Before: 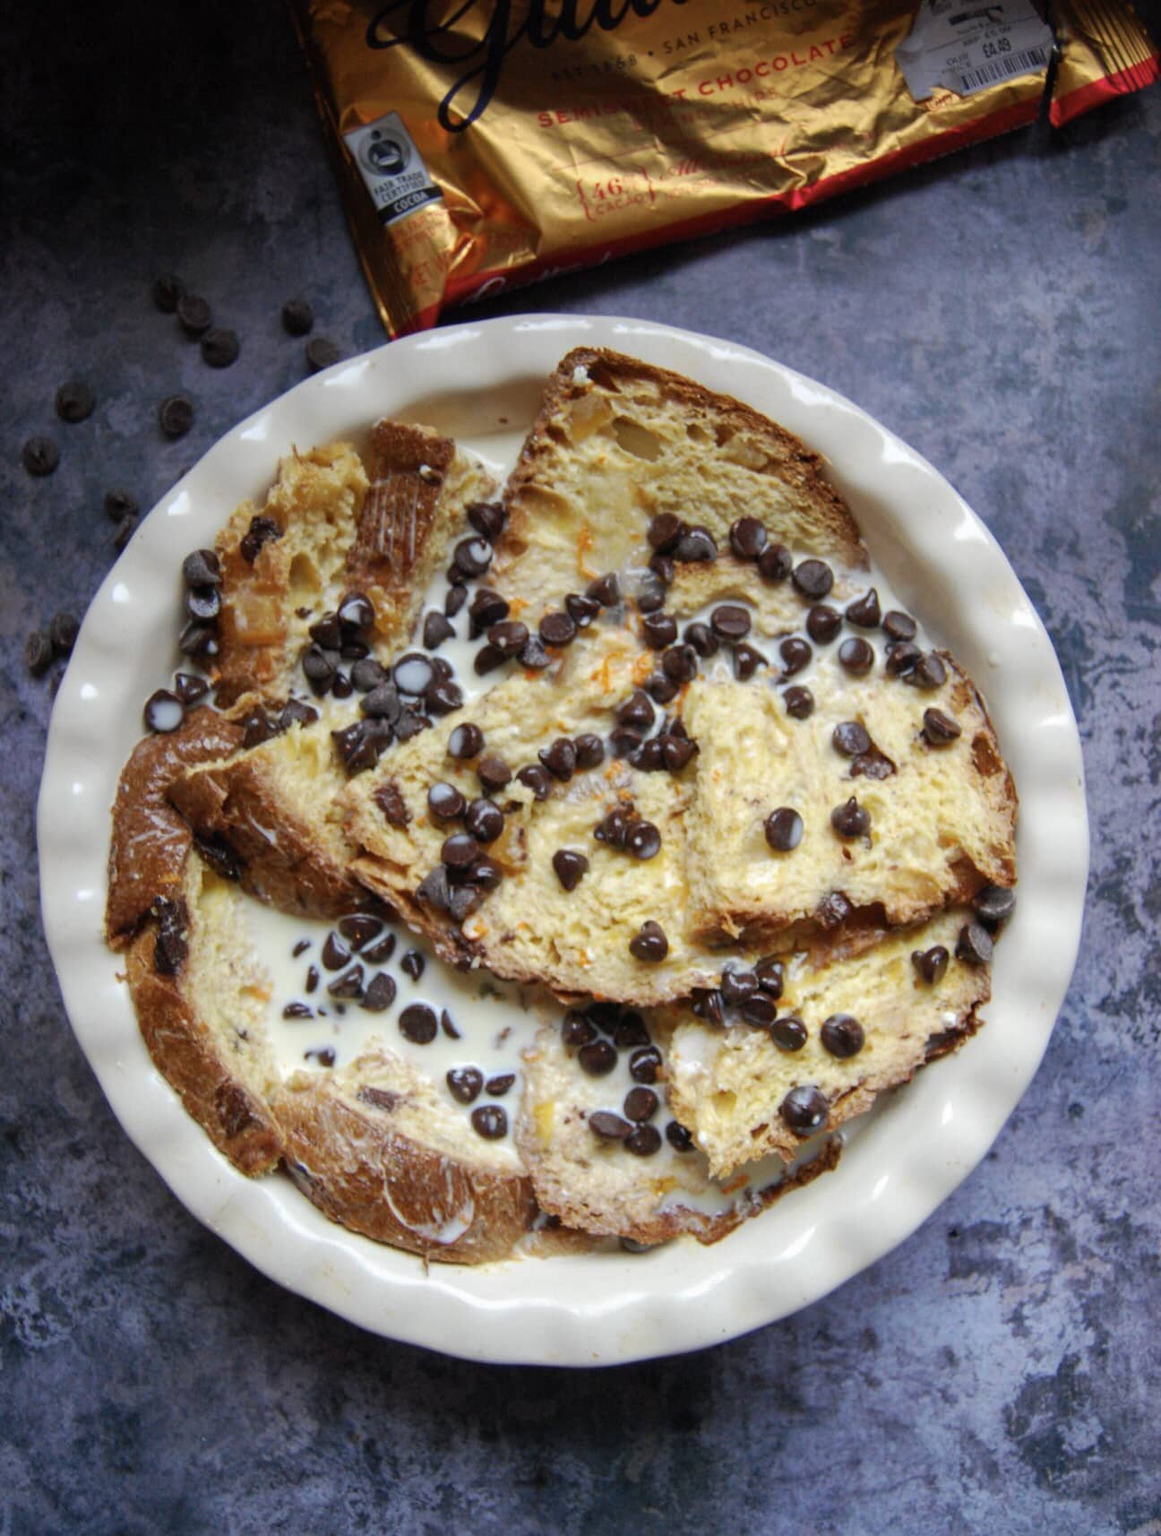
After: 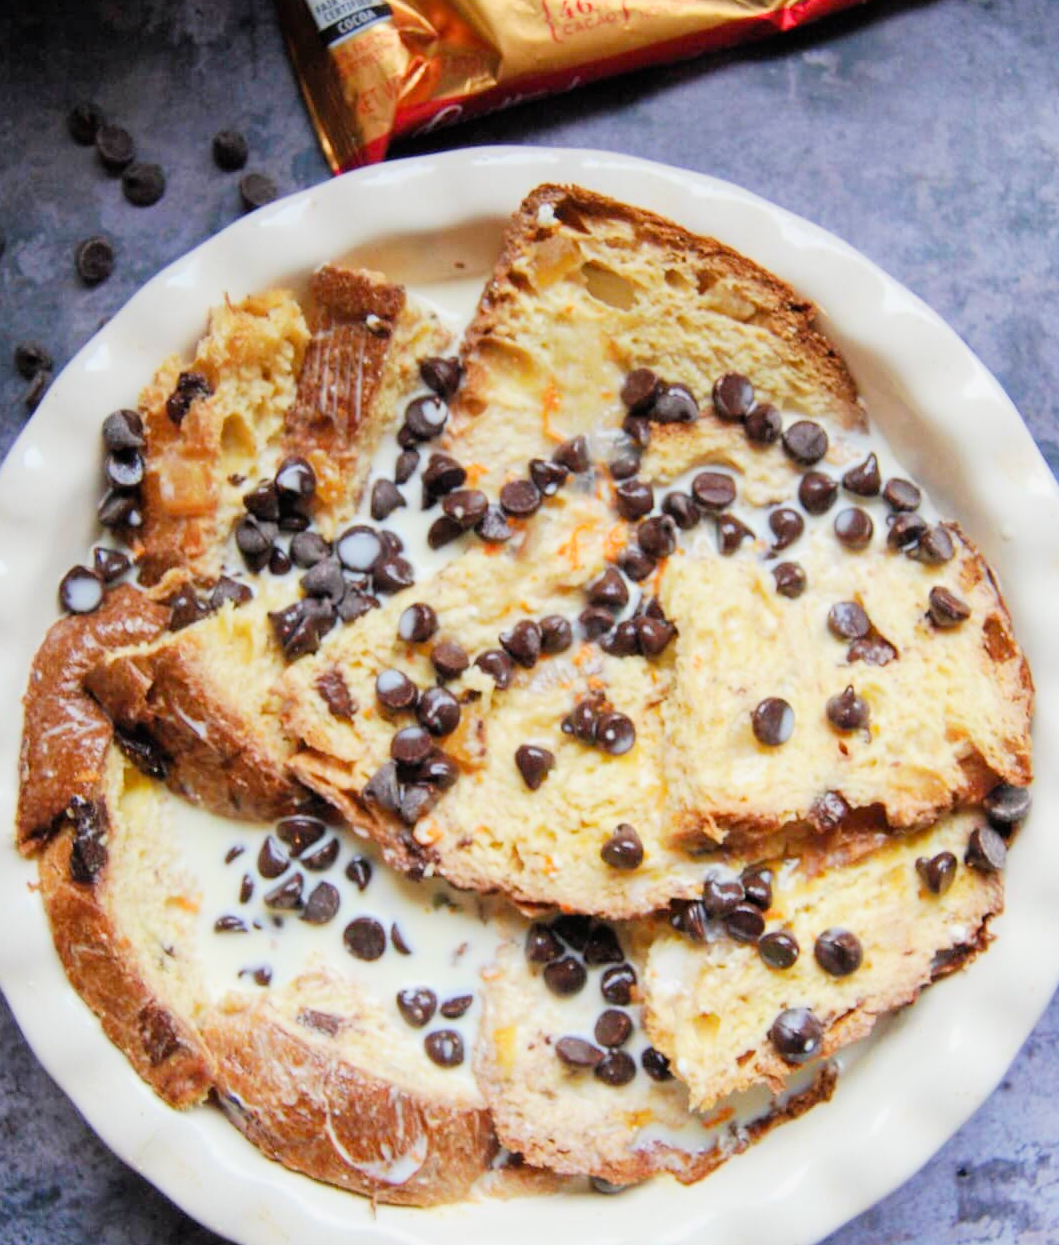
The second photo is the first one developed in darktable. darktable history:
exposure: black level correction 0, exposure 1.2 EV, compensate highlight preservation false
filmic rgb: black relative exposure -7.65 EV, white relative exposure 4.56 EV, hardness 3.61
crop: left 7.91%, top 11.915%, right 10.333%, bottom 15.41%
